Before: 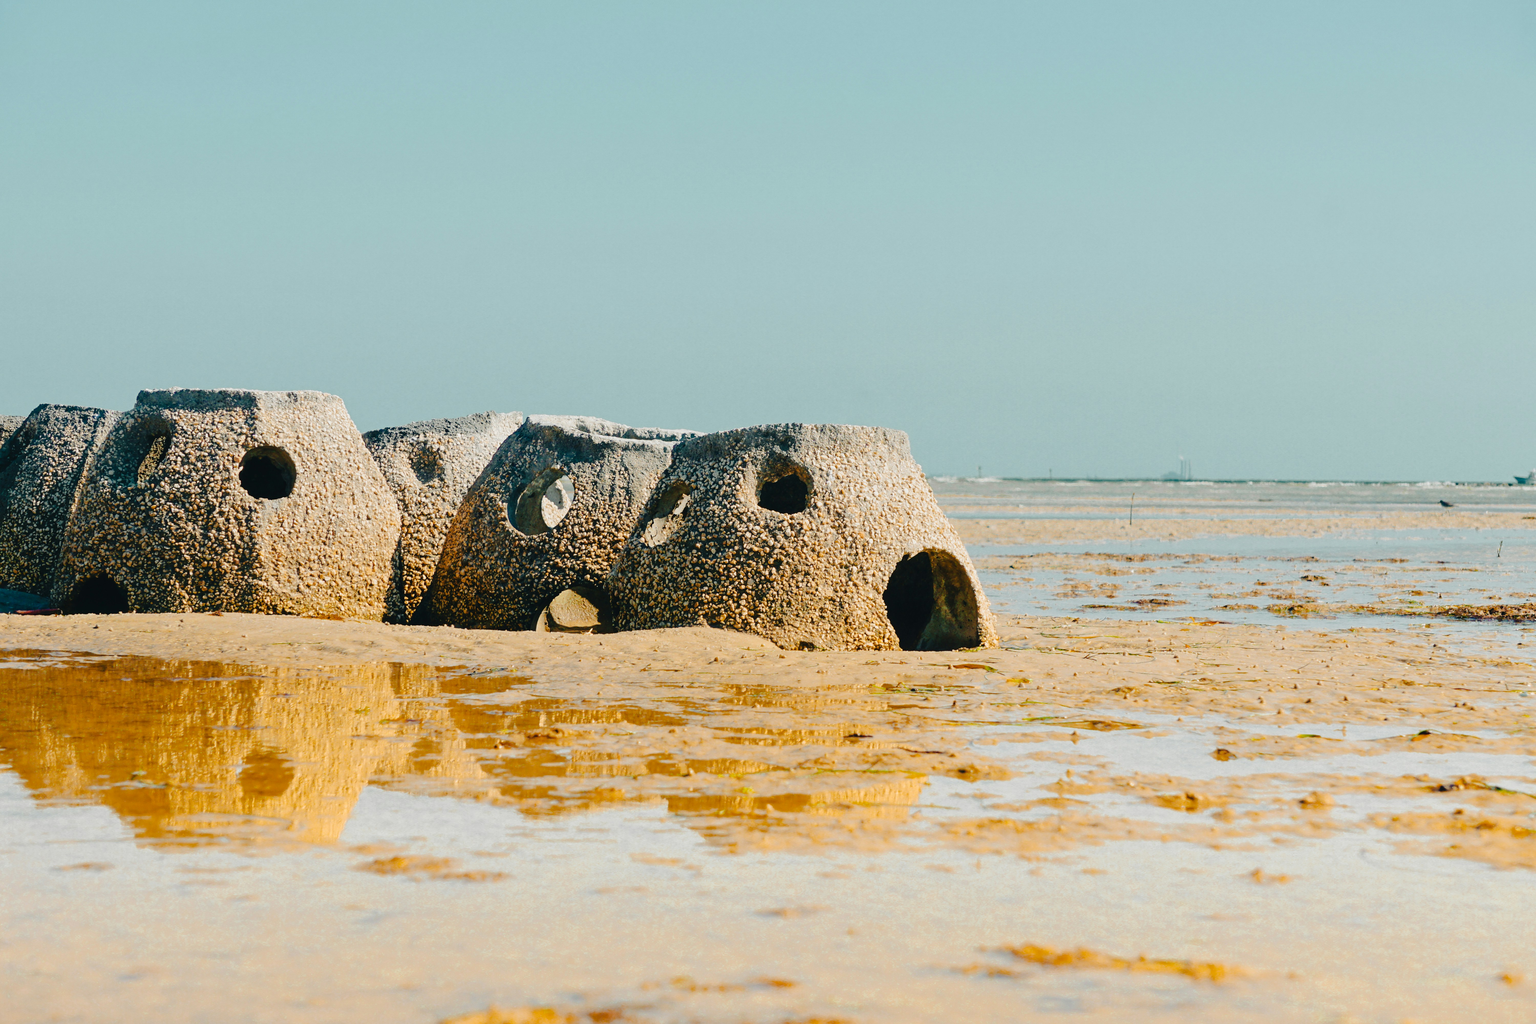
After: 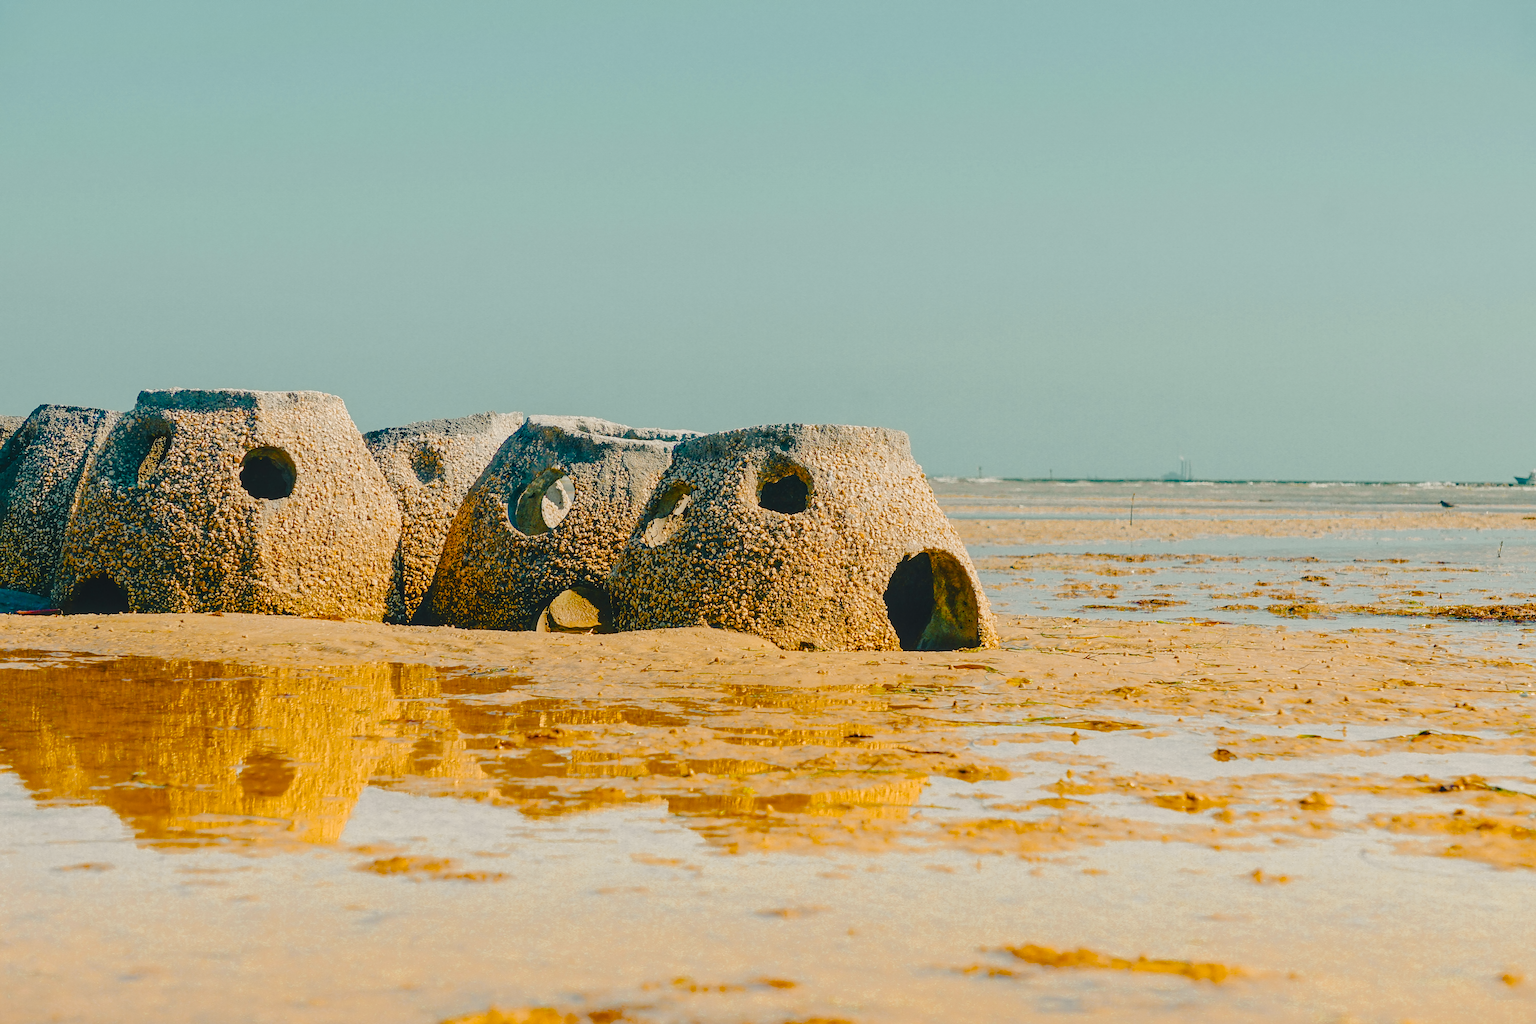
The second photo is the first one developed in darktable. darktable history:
local contrast: on, module defaults
levels: levels [0.016, 0.484, 0.953]
sharpen: on, module defaults
tone equalizer: -8 EV 0.287 EV, -7 EV 0.408 EV, -6 EV 0.446 EV, -5 EV 0.284 EV, -3 EV -0.283 EV, -2 EV -0.402 EV, -1 EV -0.427 EV, +0 EV -0.239 EV, edges refinement/feathering 500, mask exposure compensation -1.57 EV, preserve details no
contrast equalizer: octaves 7, y [[0.5 ×6], [0.5 ×6], [0.5 ×6], [0 ×6], [0, 0.039, 0.251, 0.29, 0.293, 0.292]], mix 0.157
tone curve: curves: ch0 [(0, 0) (0.003, 0.04) (0.011, 0.053) (0.025, 0.077) (0.044, 0.104) (0.069, 0.127) (0.1, 0.15) (0.136, 0.177) (0.177, 0.215) (0.224, 0.254) (0.277, 0.3) (0.335, 0.355) (0.399, 0.41) (0.468, 0.477) (0.543, 0.554) (0.623, 0.636) (0.709, 0.72) (0.801, 0.804) (0.898, 0.892) (1, 1)], color space Lab, independent channels, preserve colors none
color calibration: output R [1.063, -0.012, -0.003, 0], output G [0, 1.022, 0.021, 0], output B [-0.079, 0.047, 1, 0], illuminant custom, x 0.344, y 0.359, temperature 5065.31 K
color balance rgb: perceptual saturation grading › global saturation 34.798%, perceptual saturation grading › highlights -24.899%, perceptual saturation grading › shadows 49.757%
